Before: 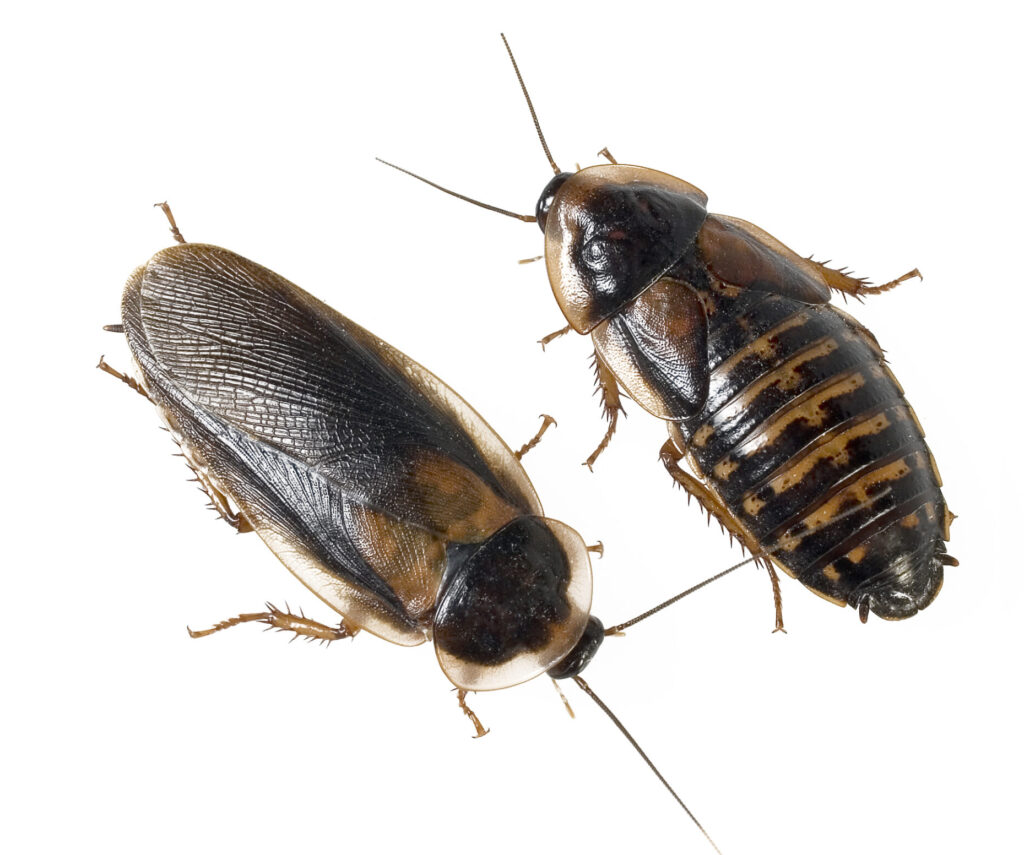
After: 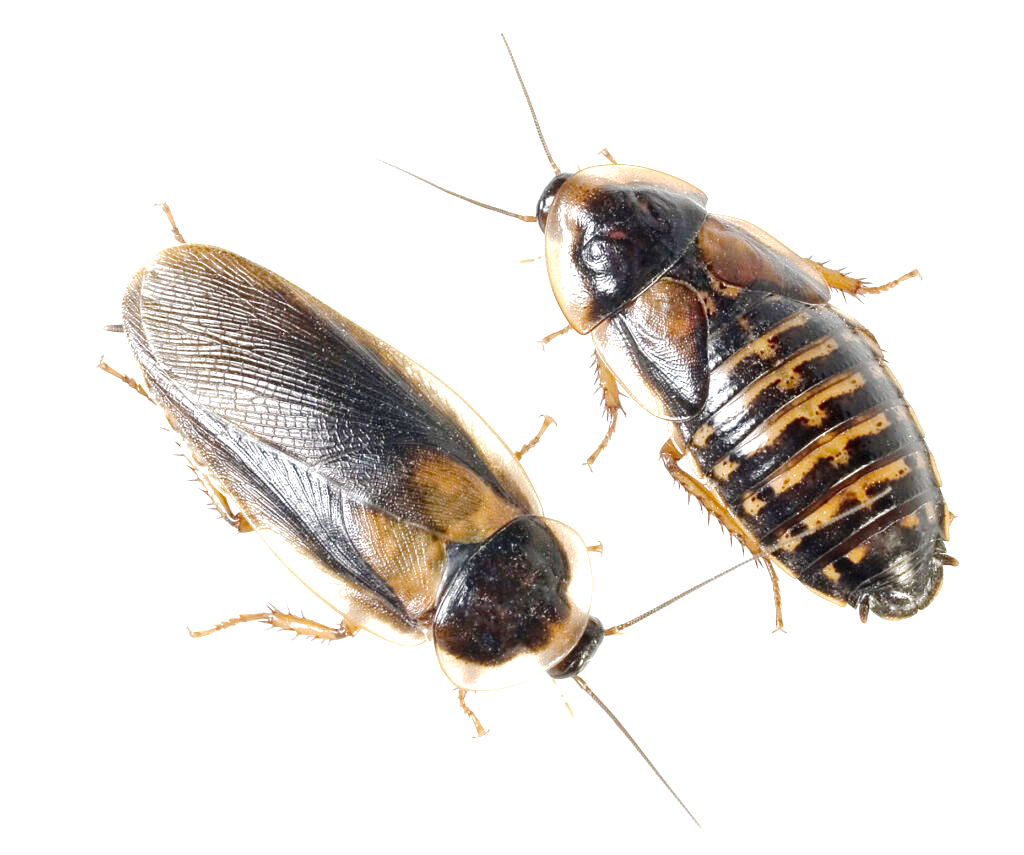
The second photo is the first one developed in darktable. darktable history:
tone curve: curves: ch0 [(0, 0) (0.003, 0.039) (0.011, 0.041) (0.025, 0.048) (0.044, 0.065) (0.069, 0.084) (0.1, 0.104) (0.136, 0.137) (0.177, 0.19) (0.224, 0.245) (0.277, 0.32) (0.335, 0.409) (0.399, 0.496) (0.468, 0.58) (0.543, 0.656) (0.623, 0.733) (0.709, 0.796) (0.801, 0.852) (0.898, 0.93) (1, 1)], preserve colors none
exposure: black level correction 0.001, exposure 1 EV, compensate highlight preservation false
